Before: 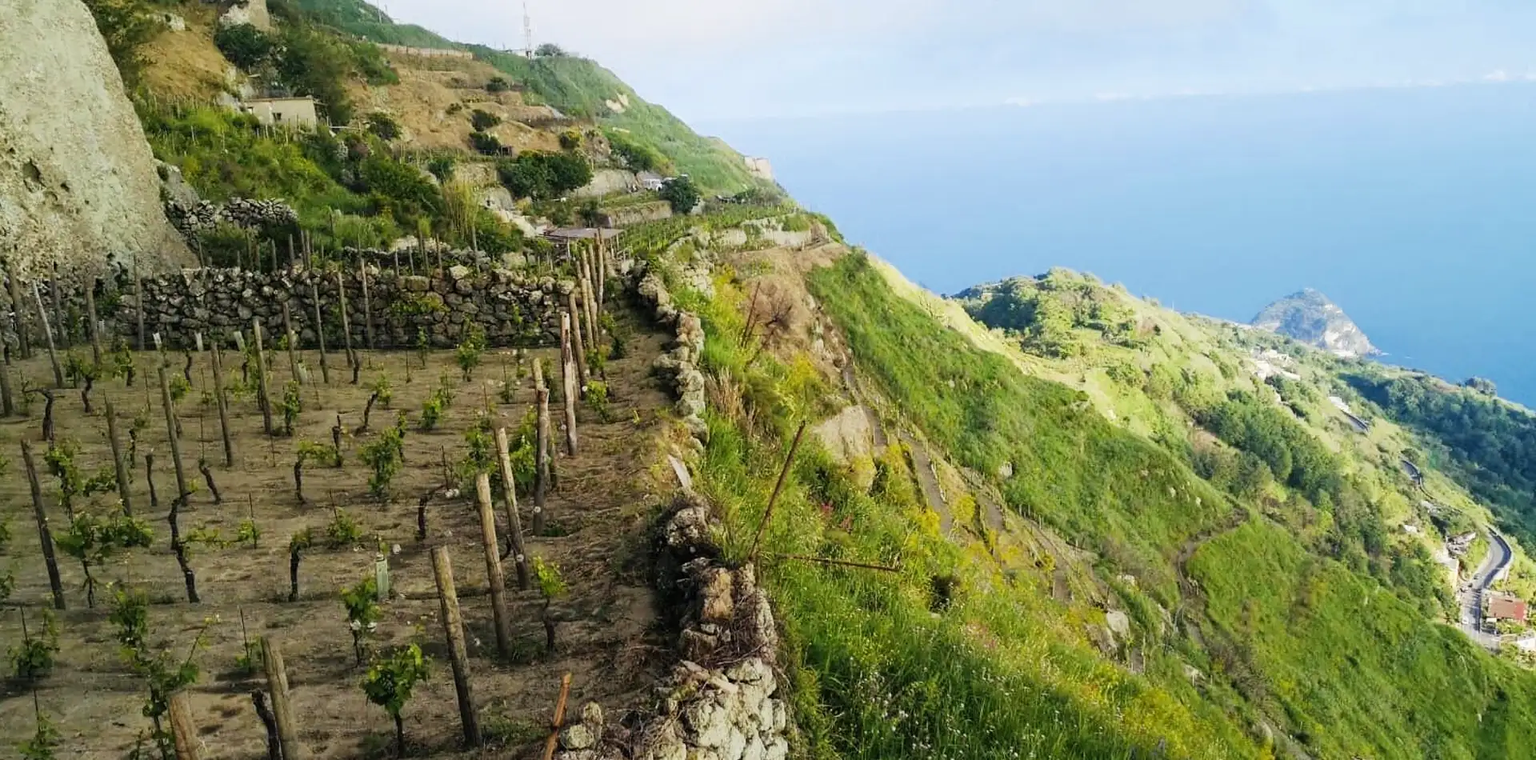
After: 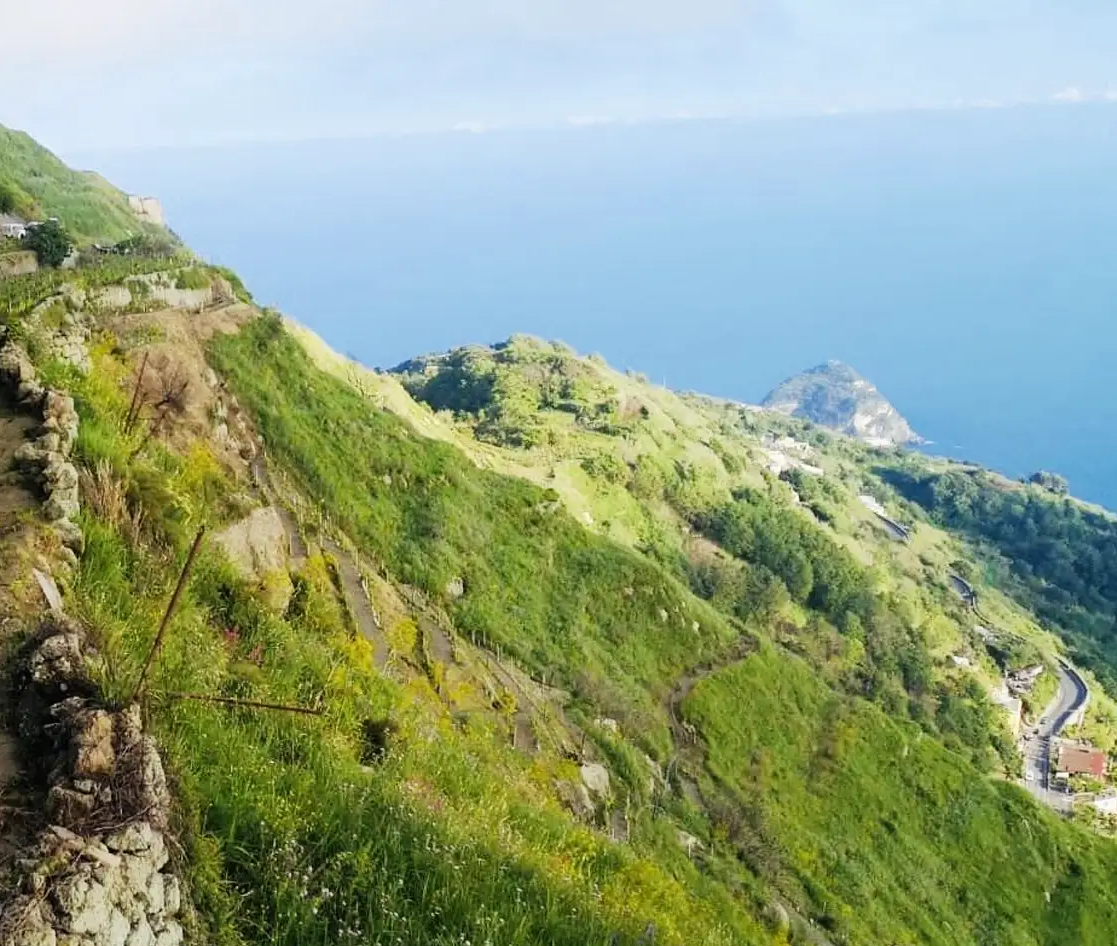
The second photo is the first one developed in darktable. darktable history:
crop: left 41.781%
